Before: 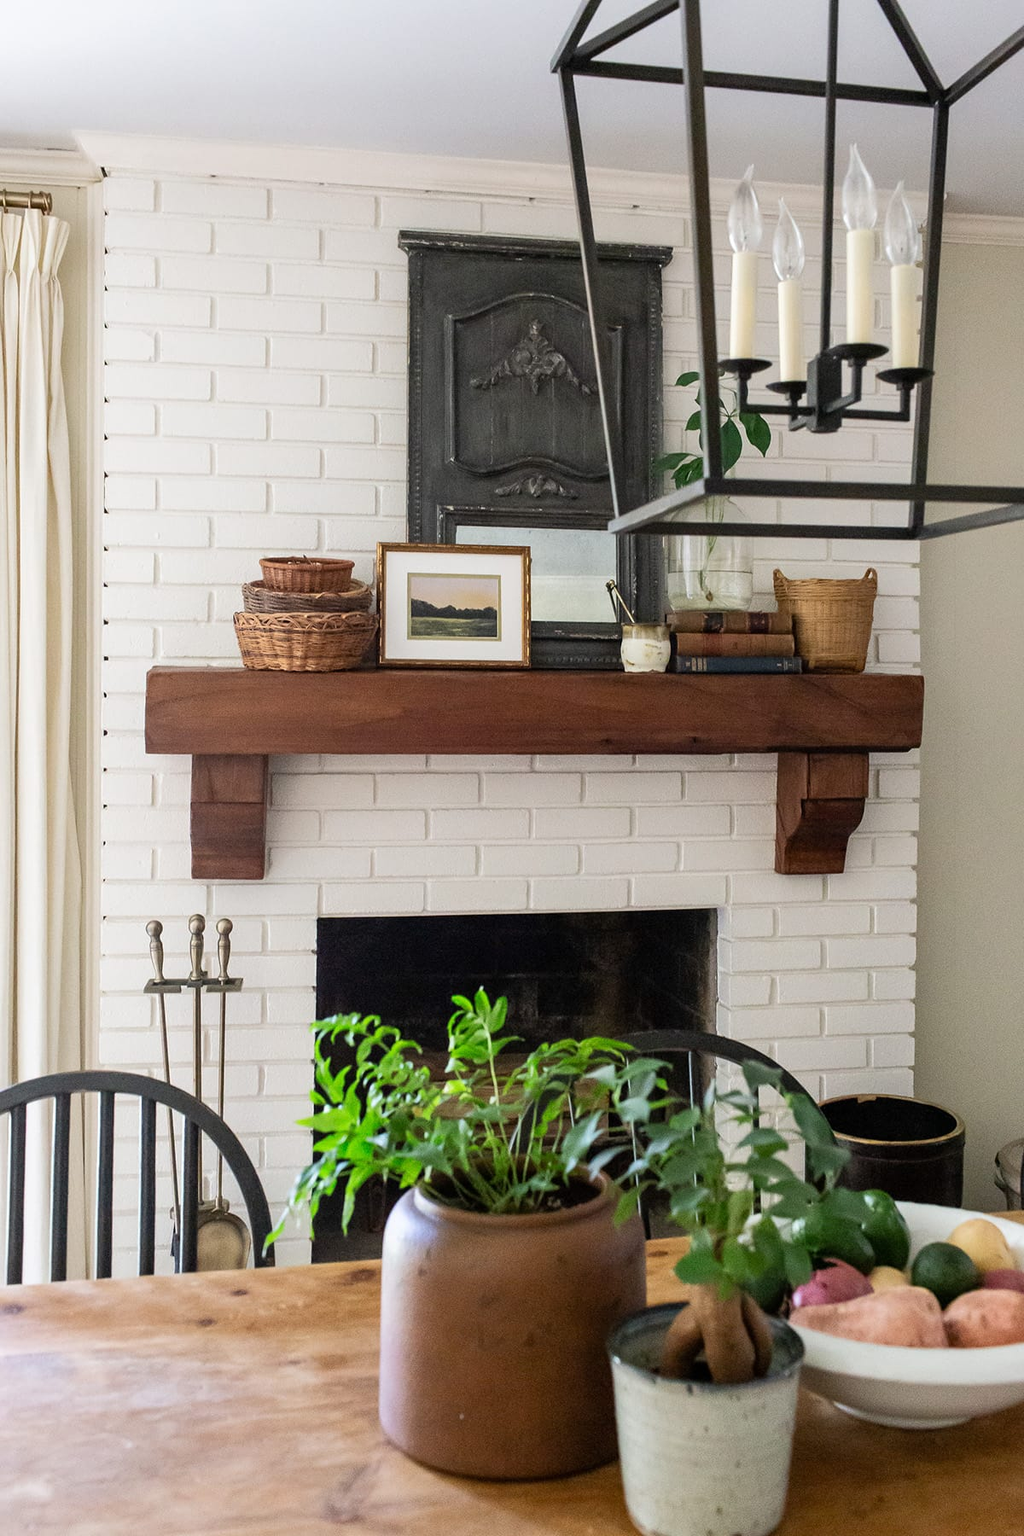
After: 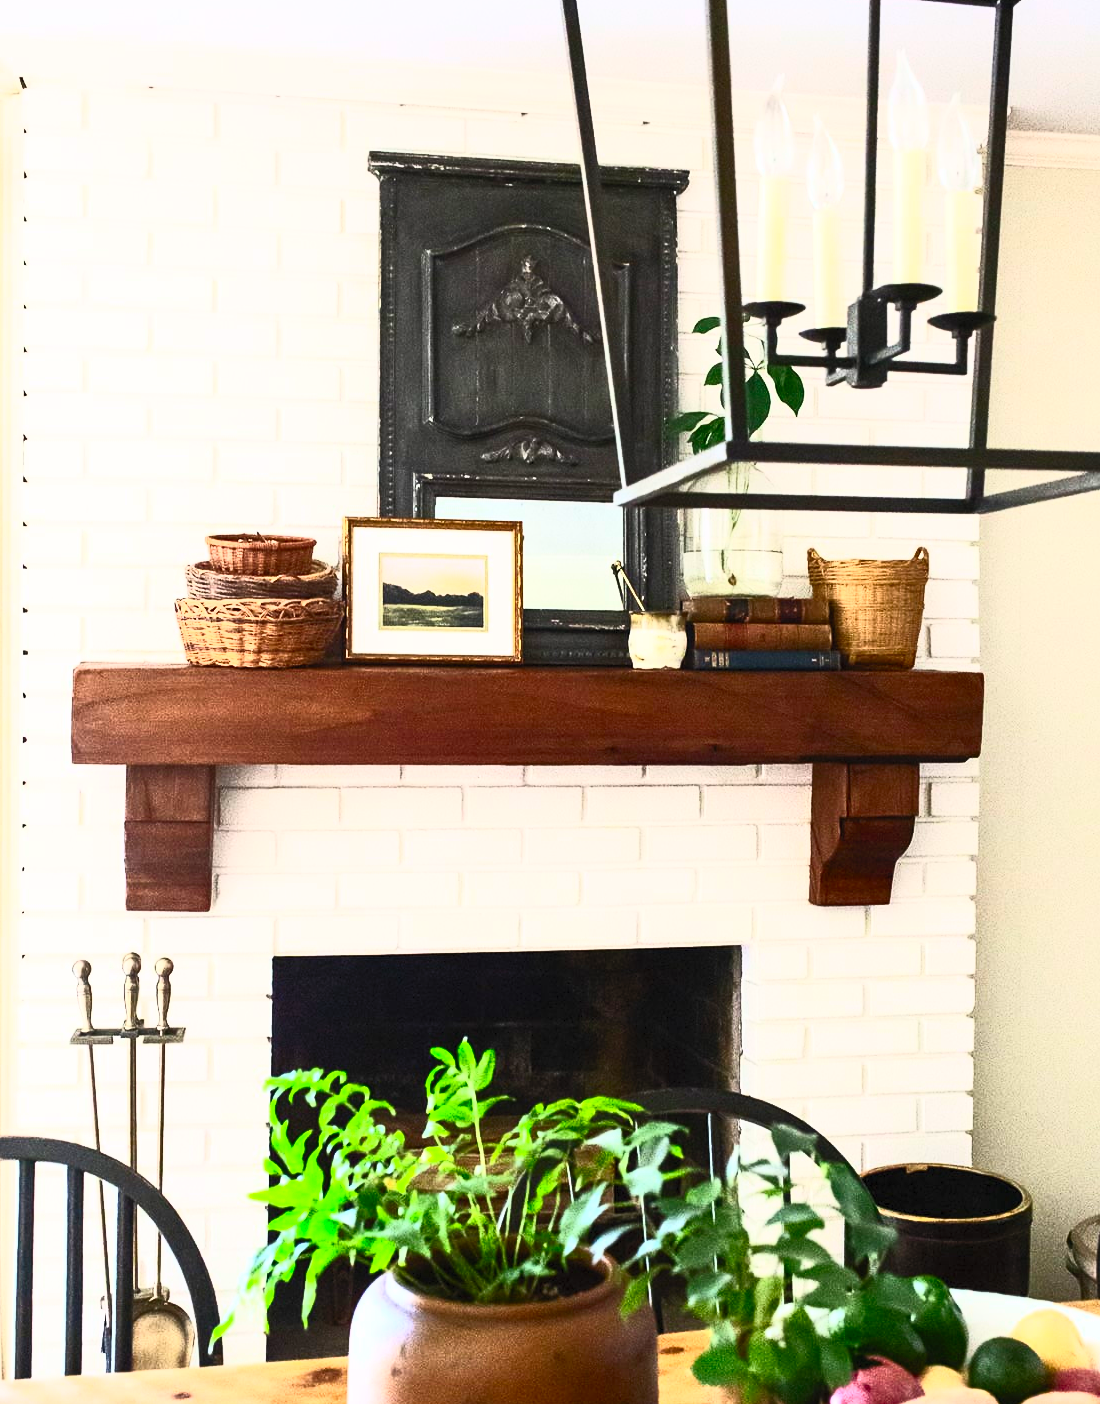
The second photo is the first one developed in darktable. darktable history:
crop: left 8.327%, top 6.614%, bottom 15.38%
contrast brightness saturation: contrast 0.829, brightness 0.593, saturation 0.571
